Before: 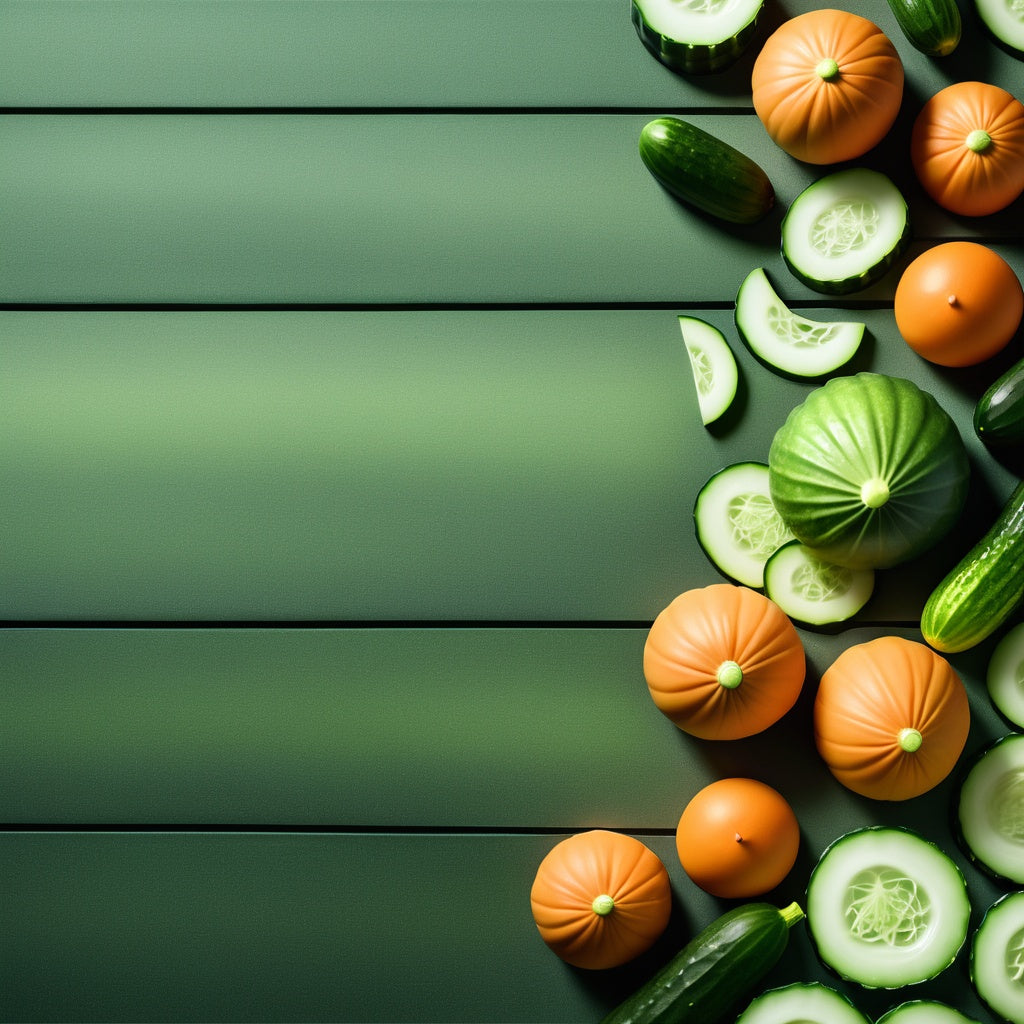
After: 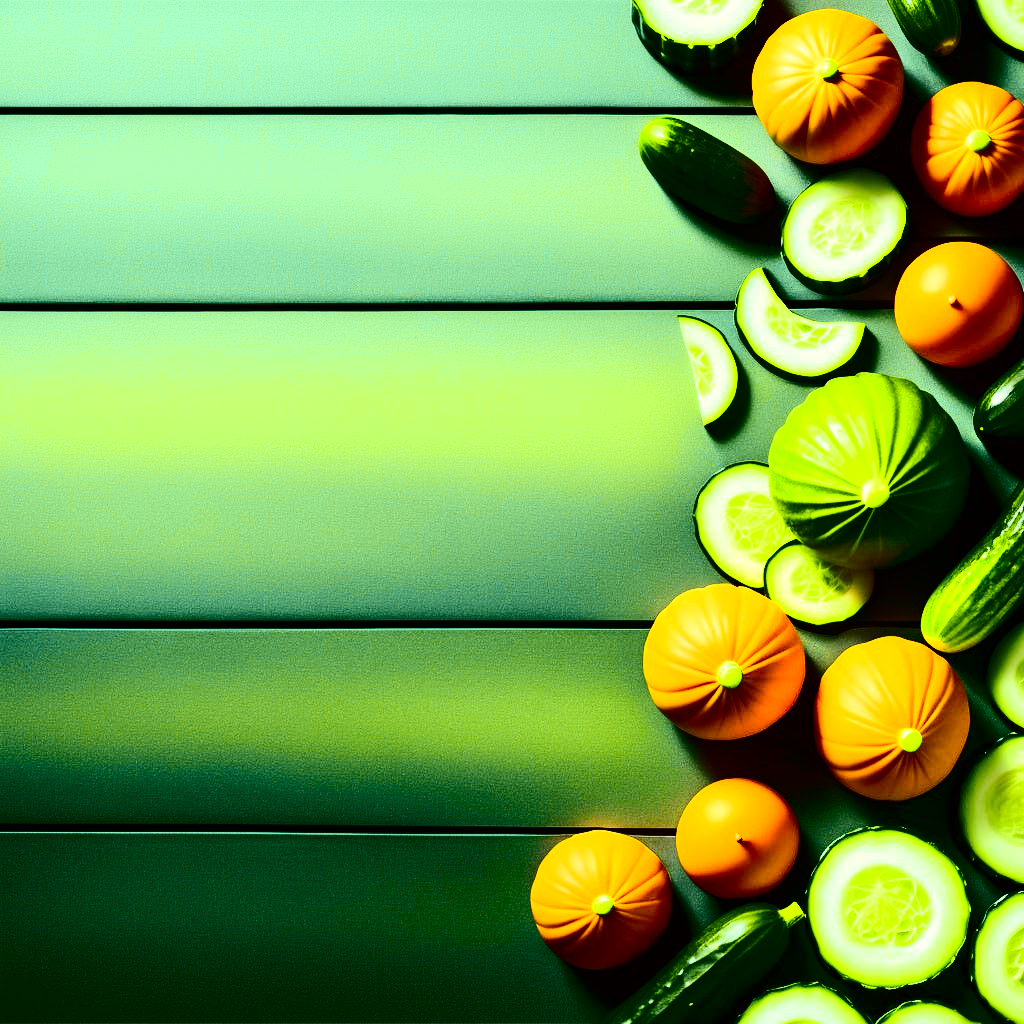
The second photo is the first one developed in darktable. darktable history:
contrast brightness saturation: contrast 0.32, brightness -0.08, saturation 0.17
tone curve: curves: ch0 [(0, 0) (0.104, 0.068) (0.236, 0.227) (0.46, 0.576) (0.657, 0.796) (0.861, 0.932) (1, 0.981)]; ch1 [(0, 0) (0.353, 0.344) (0.434, 0.382) (0.479, 0.476) (0.502, 0.504) (0.544, 0.534) (0.57, 0.57) (0.586, 0.603) (0.618, 0.631) (0.657, 0.679) (1, 1)]; ch2 [(0, 0) (0.34, 0.314) (0.434, 0.43) (0.5, 0.511) (0.528, 0.545) (0.557, 0.573) (0.573, 0.618) (0.628, 0.751) (1, 1)], color space Lab, independent channels, preserve colors none
exposure: black level correction 0, exposure 0.7 EV, compensate exposure bias true, compensate highlight preservation false
